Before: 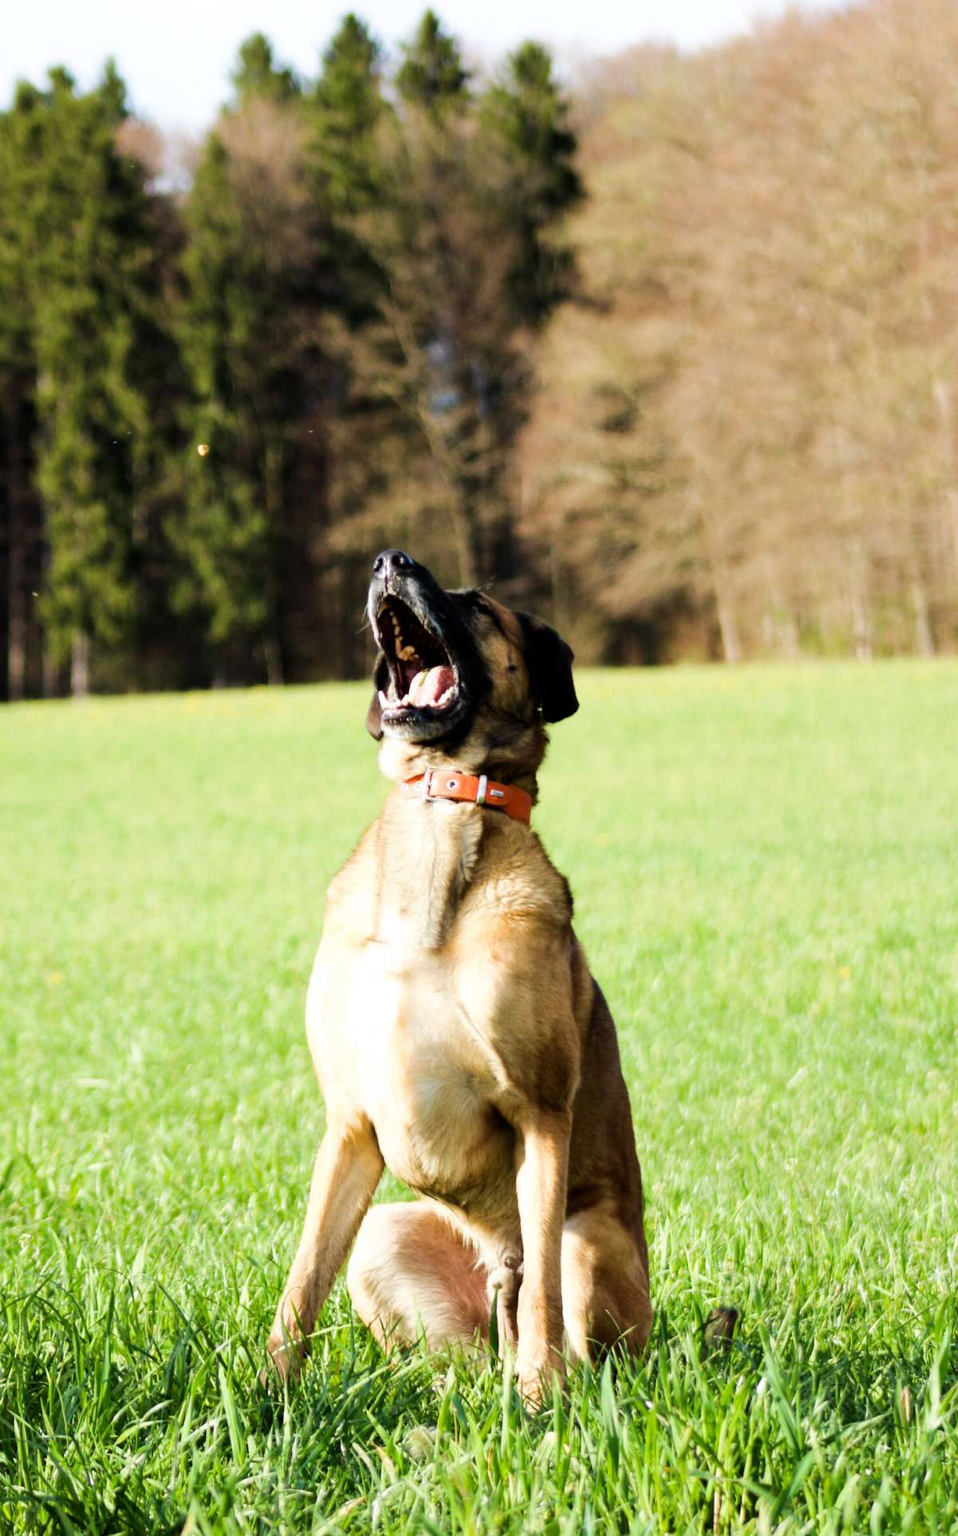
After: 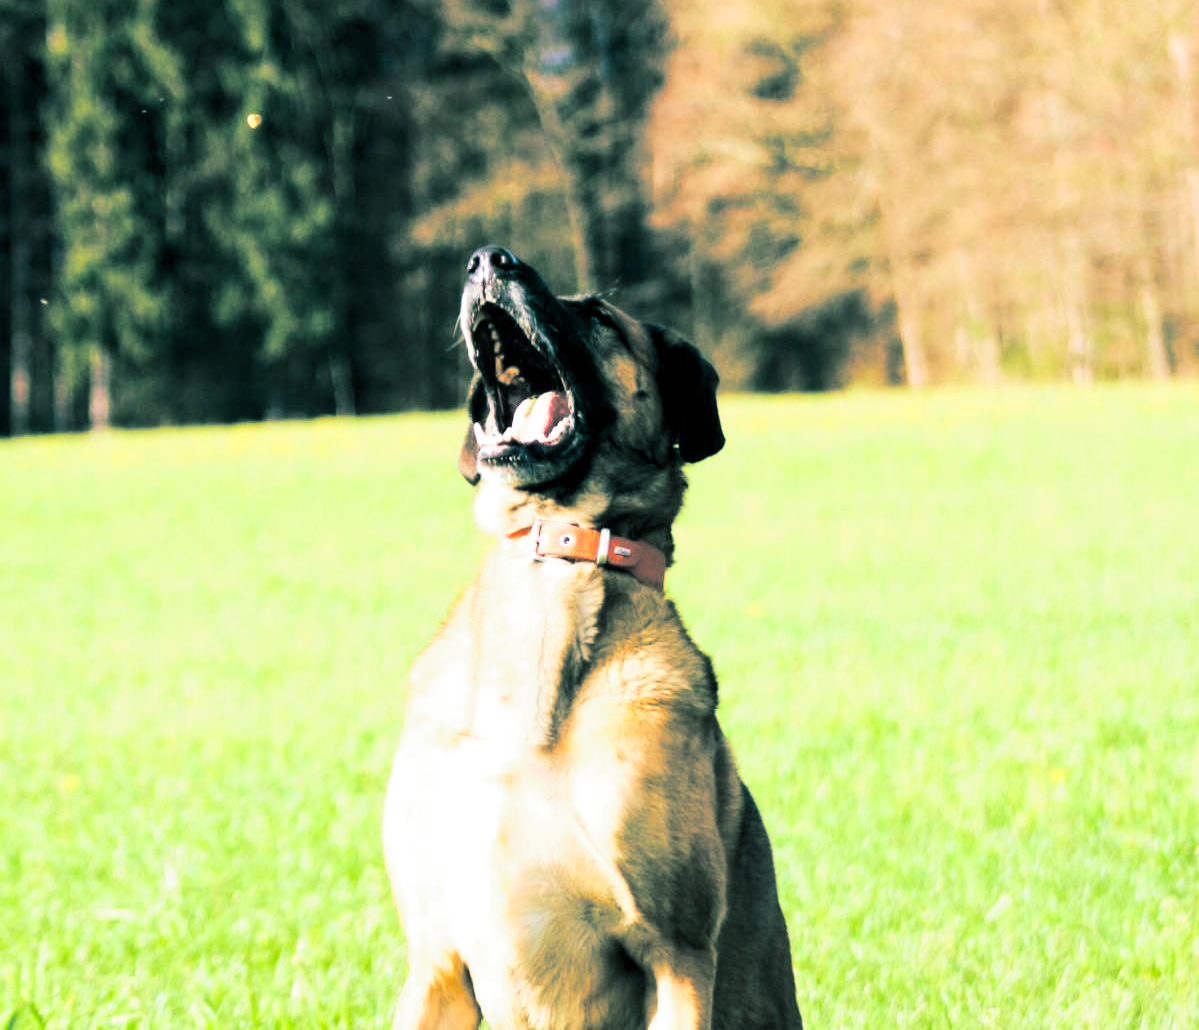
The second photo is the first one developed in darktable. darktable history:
exposure: exposure 0.2 EV, compensate highlight preservation false
contrast brightness saturation: contrast 0.2, brightness 0.15, saturation 0.14
velvia: strength 10%
crop and rotate: top 23.043%, bottom 23.437%
local contrast: highlights 100%, shadows 100%, detail 120%, midtone range 0.2
split-toning: shadows › hue 183.6°, shadows › saturation 0.52, highlights › hue 0°, highlights › saturation 0
